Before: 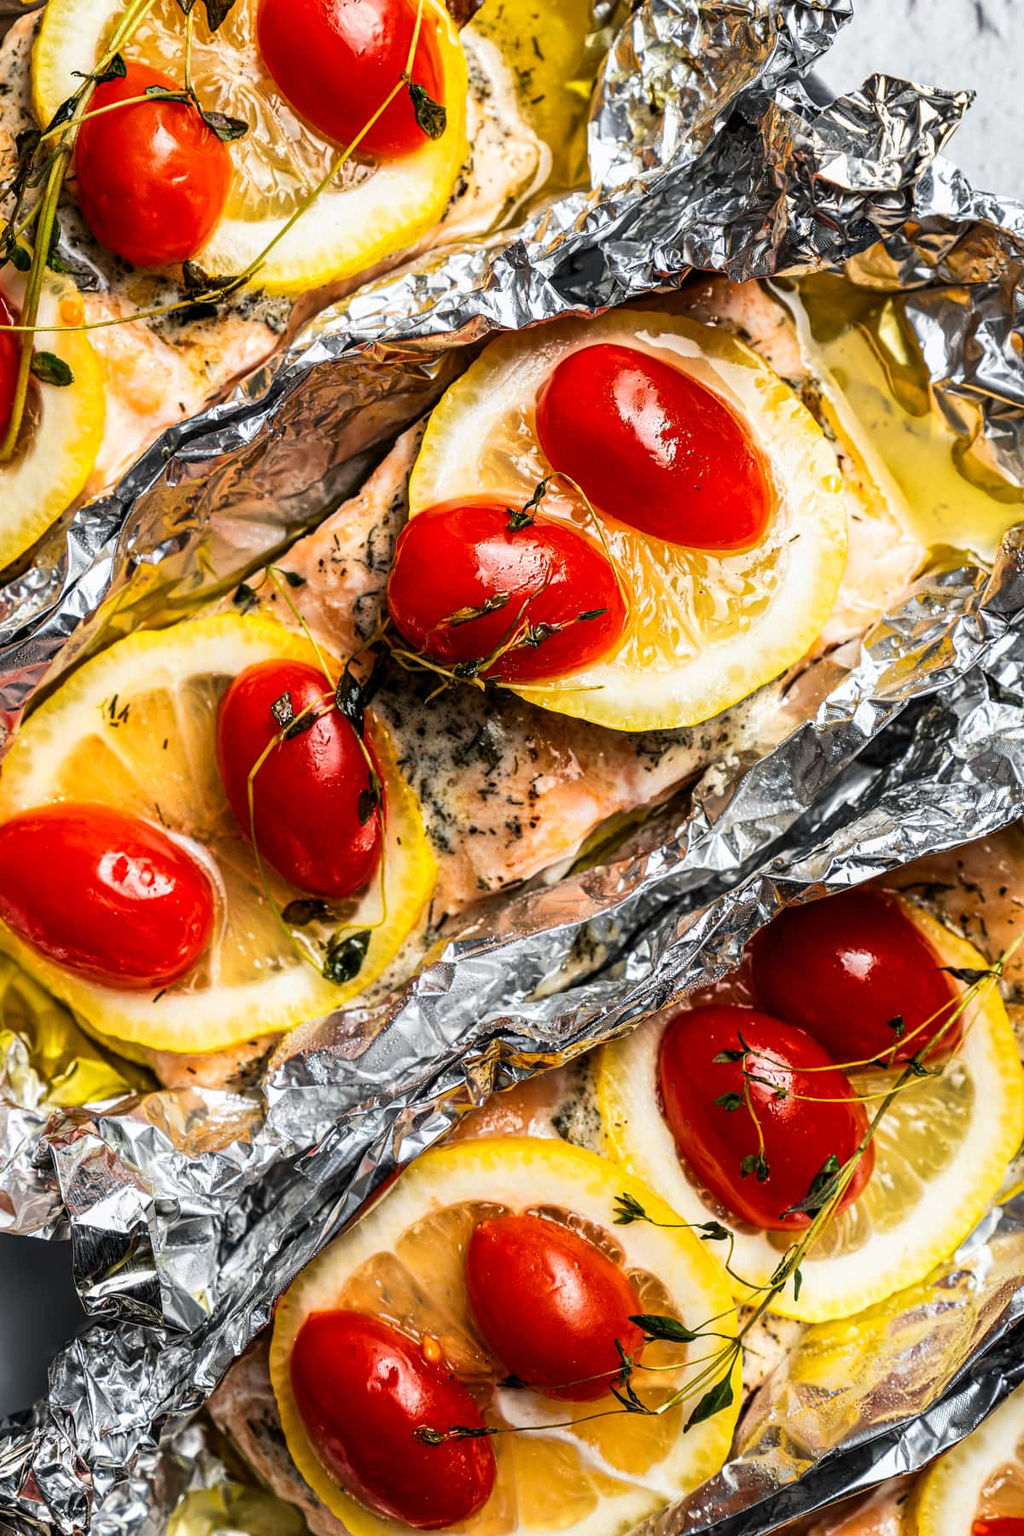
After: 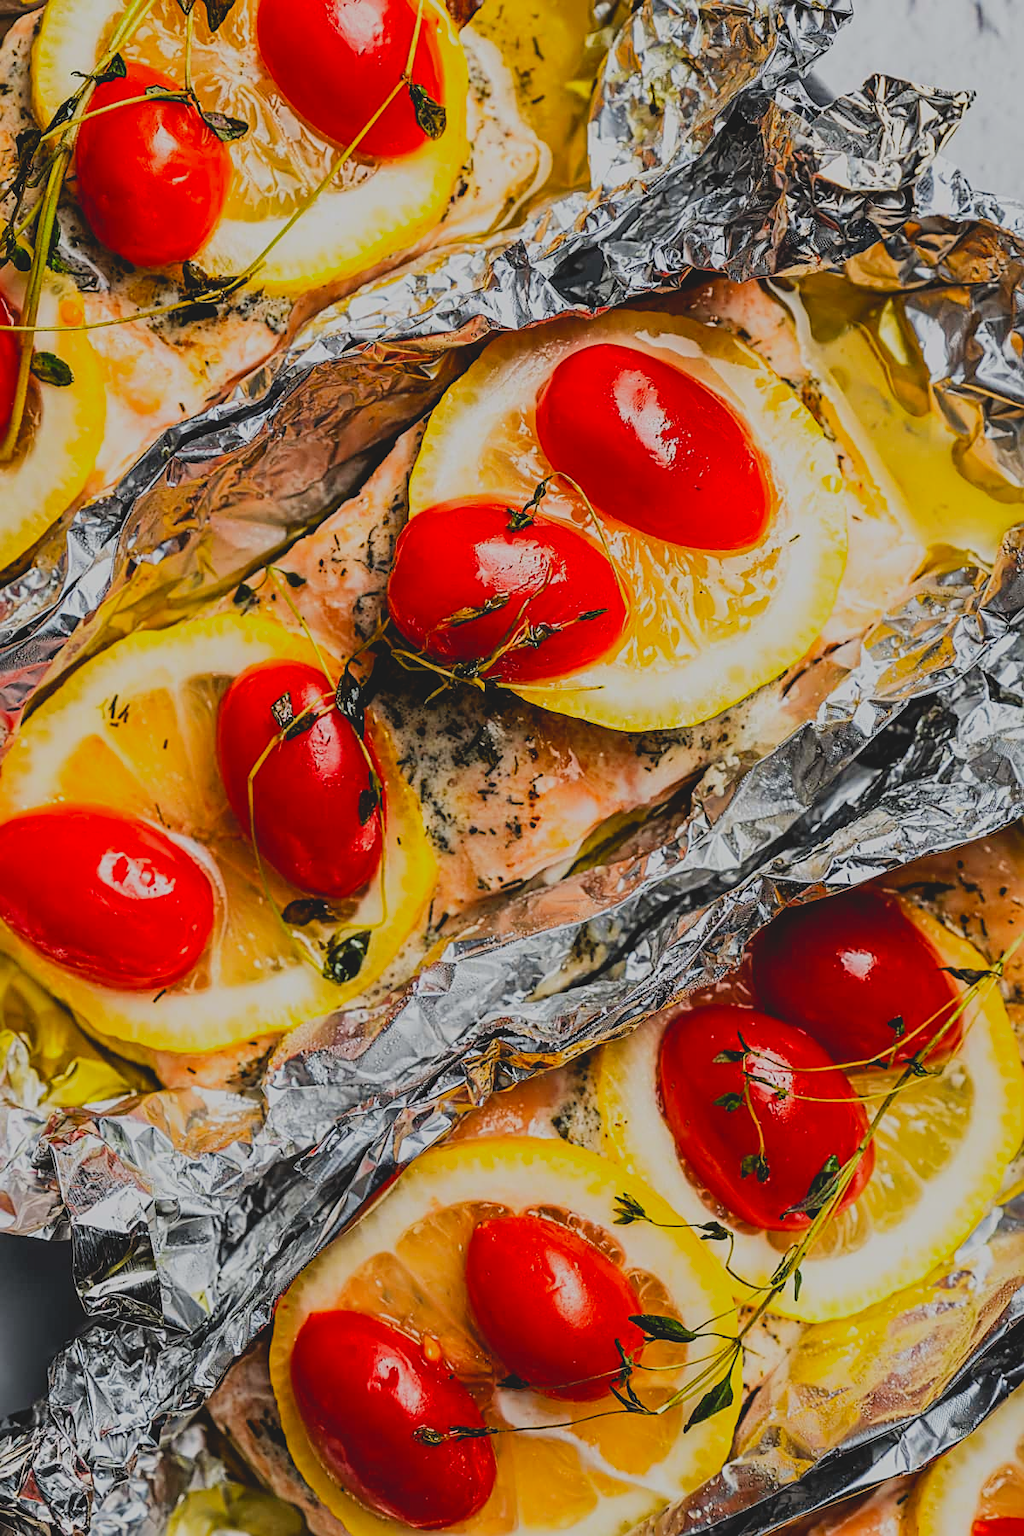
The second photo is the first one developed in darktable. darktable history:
filmic rgb: black relative exposure -7.65 EV, white relative exposure 4.56 EV, hardness 3.61
sharpen: on, module defaults
contrast brightness saturation: contrast -0.19, saturation 0.19
